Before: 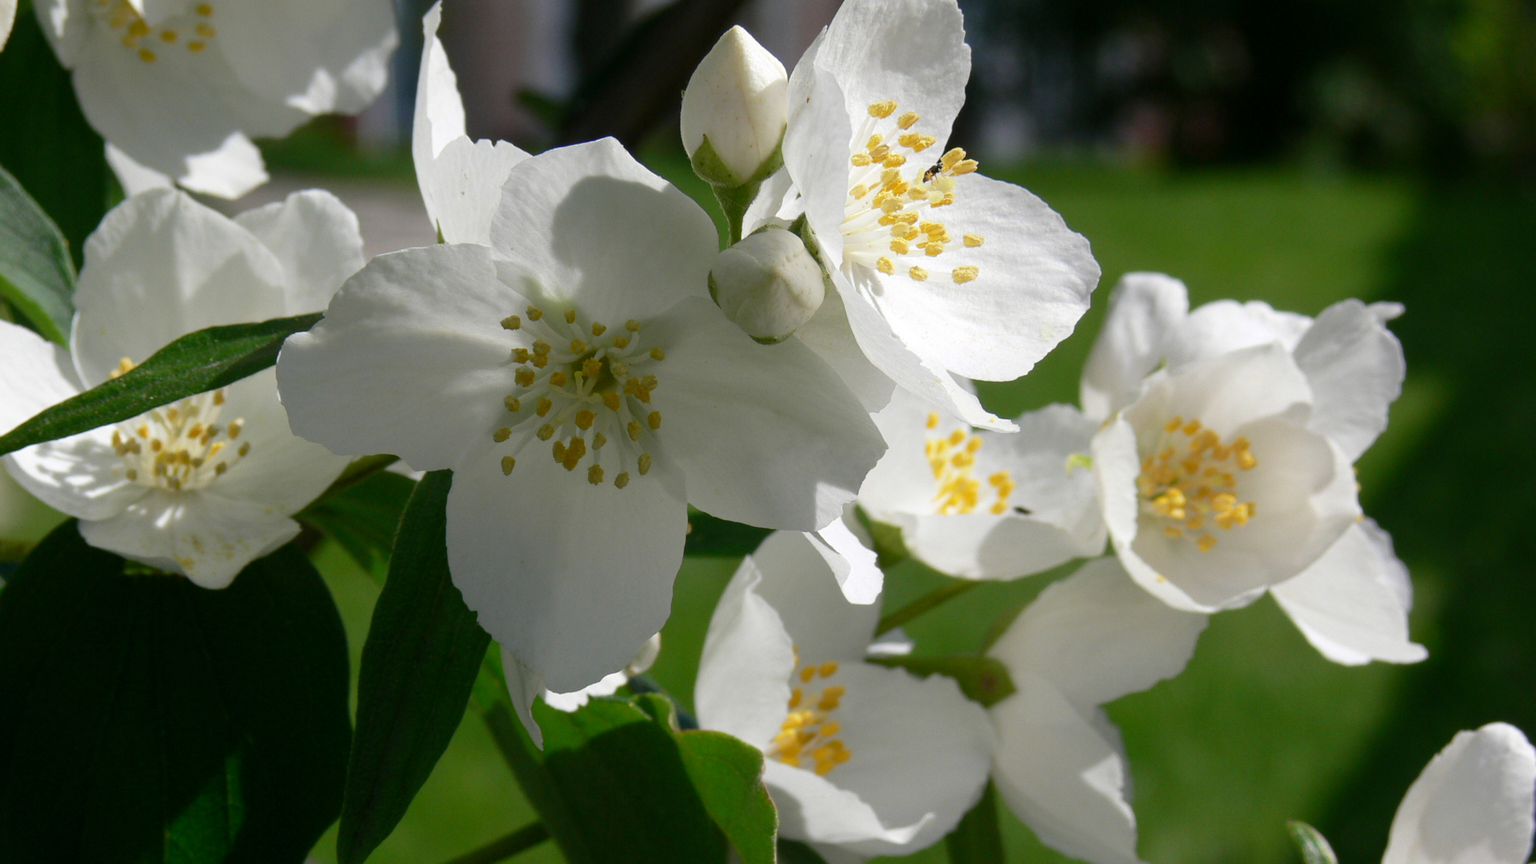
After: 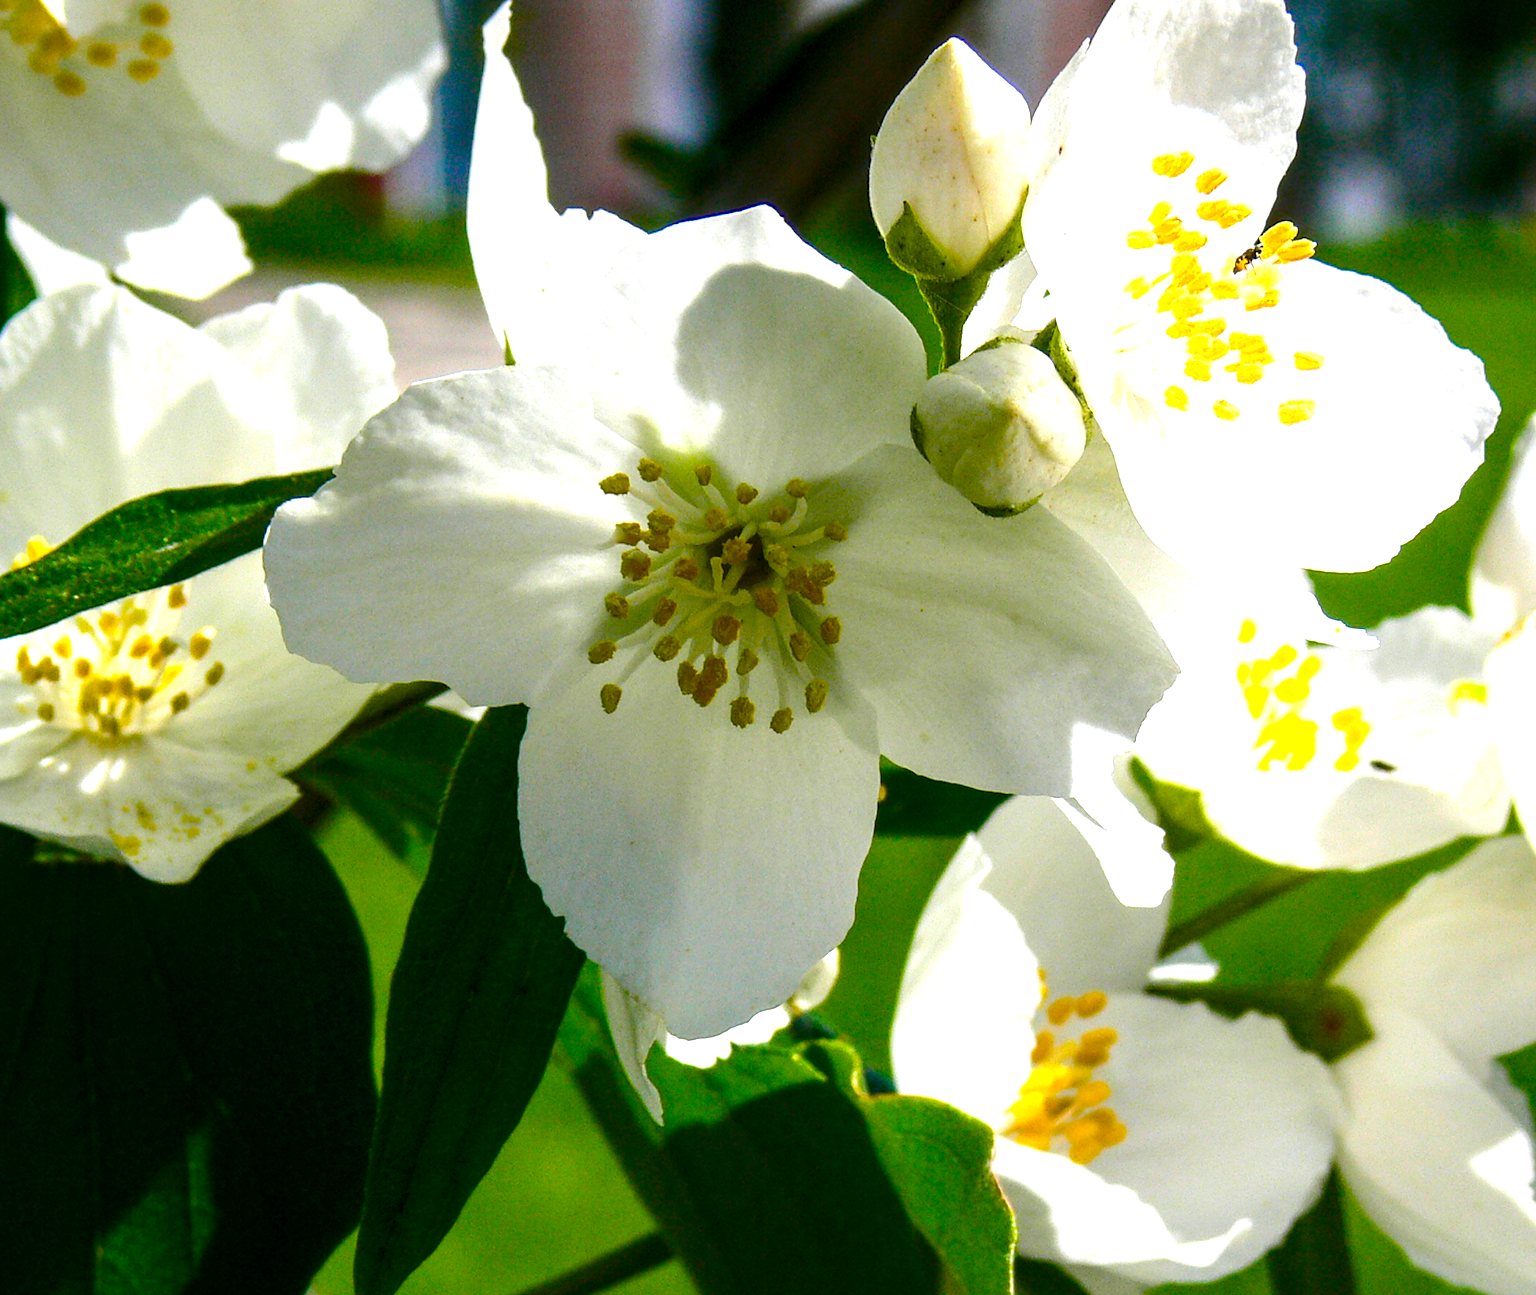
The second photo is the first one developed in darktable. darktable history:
color balance rgb: linear chroma grading › shadows 10%, linear chroma grading › highlights 10%, linear chroma grading › global chroma 15%, linear chroma grading › mid-tones 15%, perceptual saturation grading › global saturation 40%, perceptual saturation grading › highlights -25%, perceptual saturation grading › mid-tones 35%, perceptual saturation grading › shadows 35%, perceptual brilliance grading › global brilliance 11.29%, global vibrance 11.29%
contrast brightness saturation: contrast 0.15, brightness -0.01, saturation 0.1
sharpen: on, module defaults
local contrast: detail 150%
crop and rotate: left 6.617%, right 26.717%
exposure: black level correction 0, exposure 0.7 EV, compensate highlight preservation false
